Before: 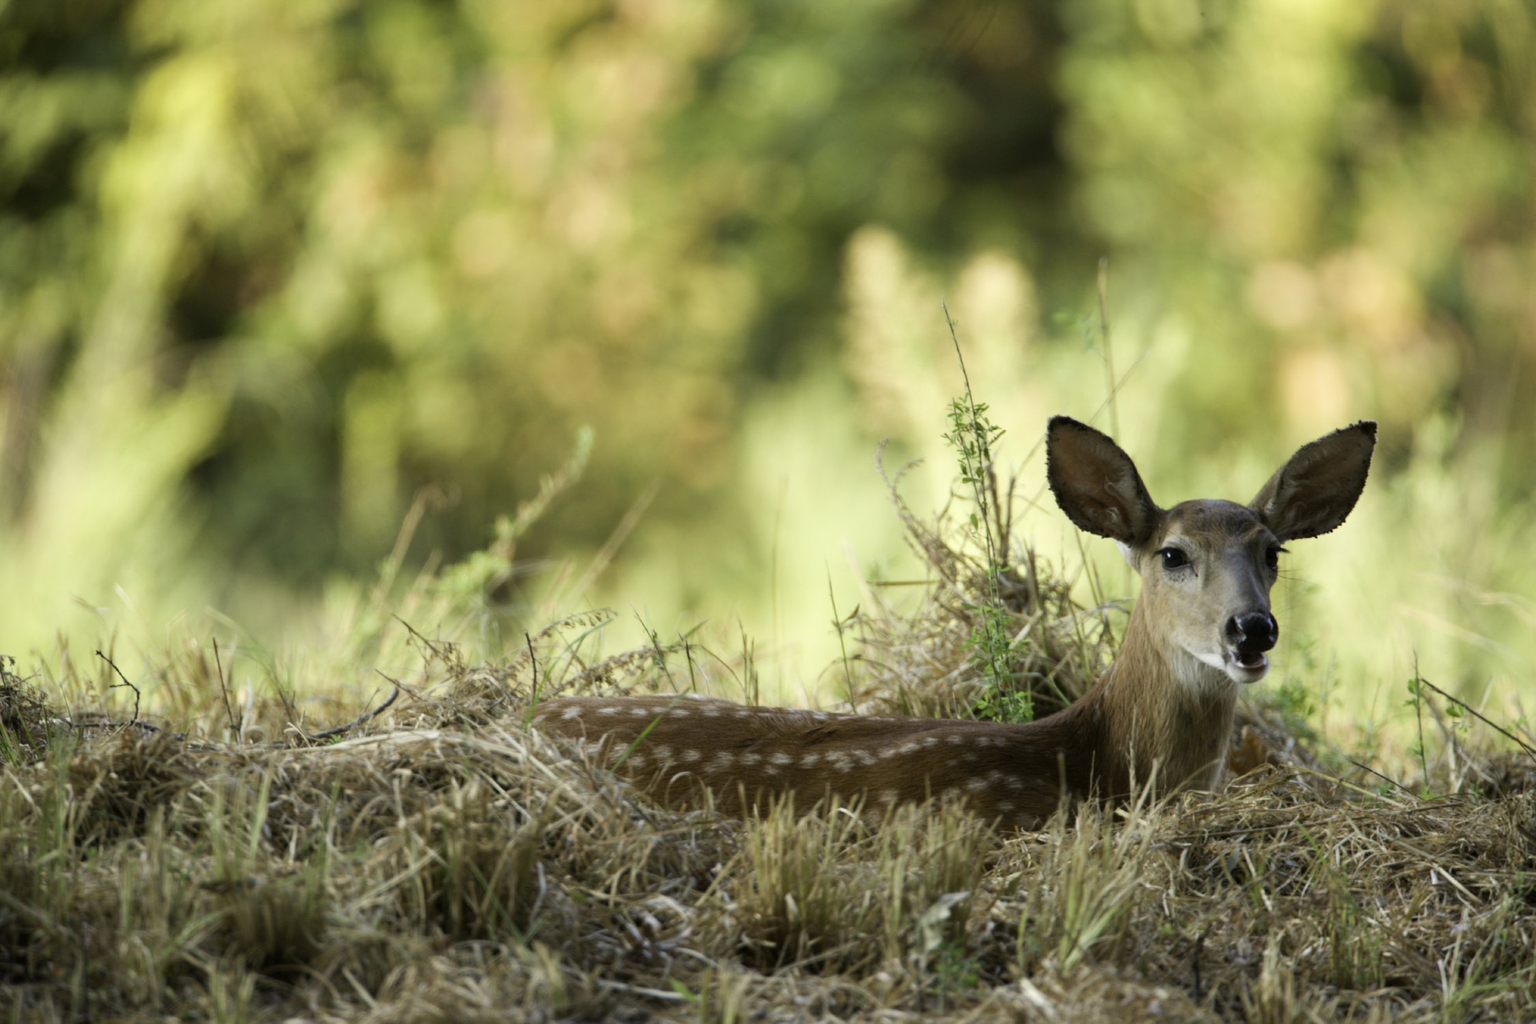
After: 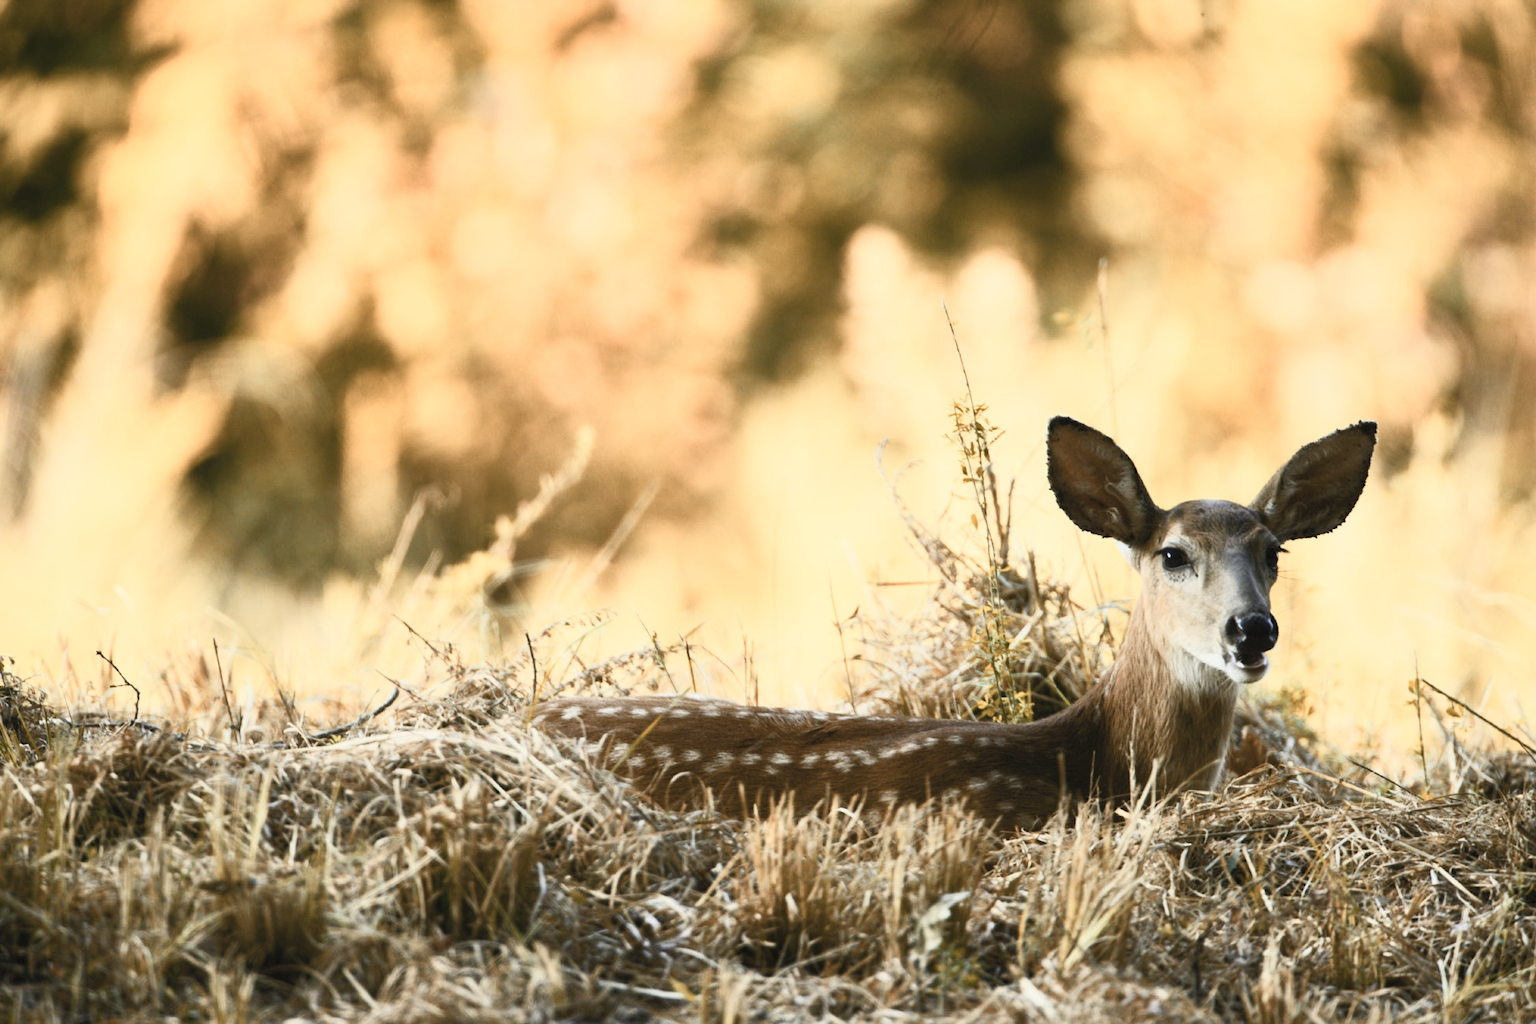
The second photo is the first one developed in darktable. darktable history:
shadows and highlights: shadows -20.45, white point adjustment -1.88, highlights -34.78
color zones: curves: ch2 [(0, 0.5) (0.084, 0.497) (0.323, 0.335) (0.4, 0.497) (1, 0.5)]
color balance rgb: shadows lift › chroma 0.671%, shadows lift › hue 115.83°, linear chroma grading › global chroma 8.962%, perceptual saturation grading › global saturation 20%, perceptual saturation grading › highlights -25.744%, perceptual saturation grading › shadows 49.407%, global vibrance 20%
contrast brightness saturation: contrast 0.569, brightness 0.568, saturation -0.335
